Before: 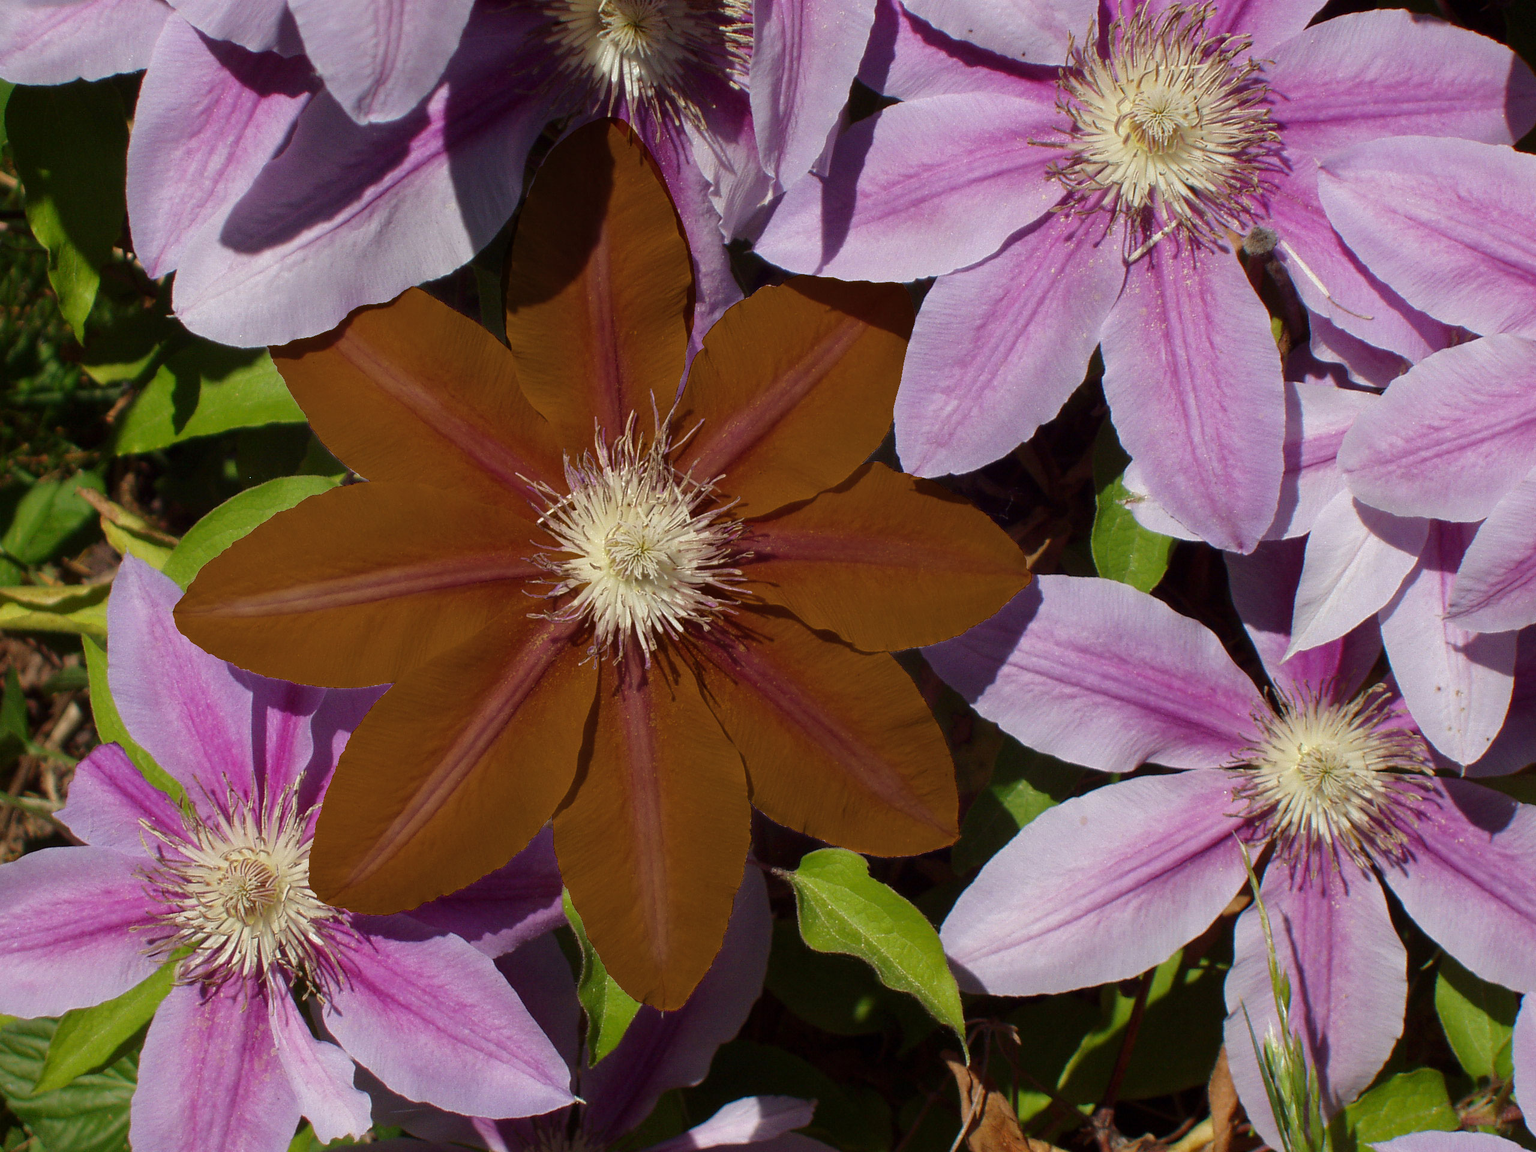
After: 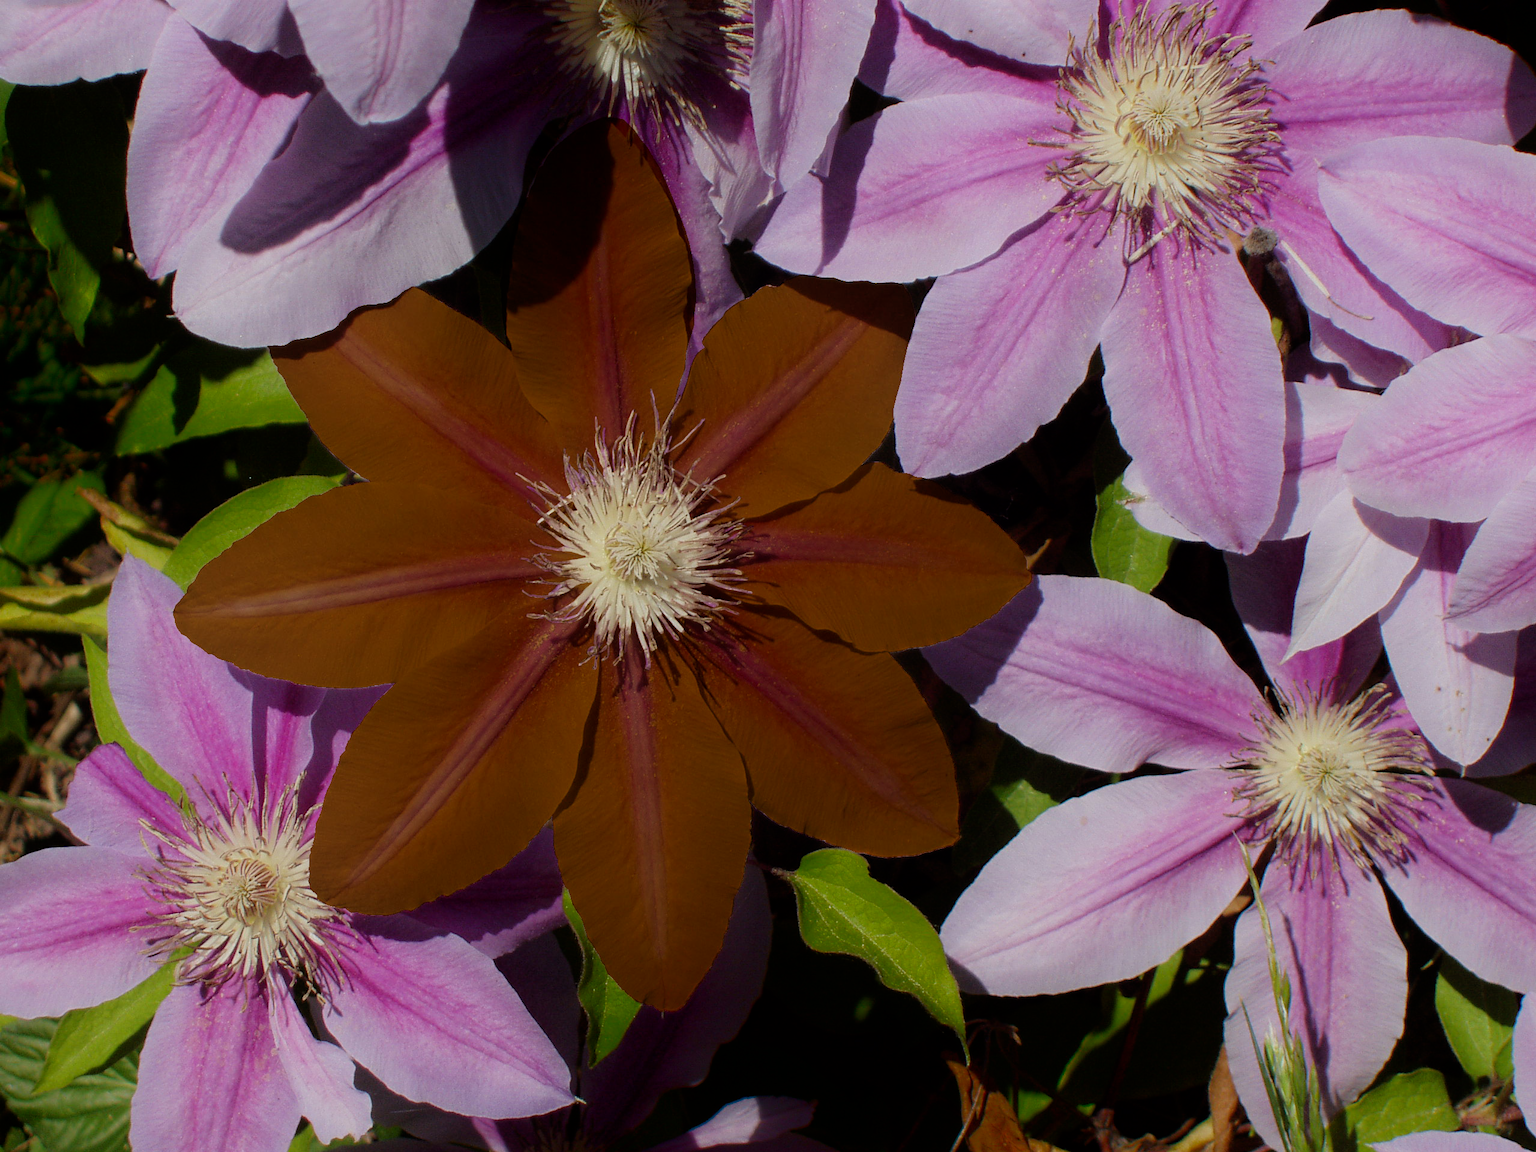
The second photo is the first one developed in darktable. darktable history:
filmic rgb: black relative exposure -7.65 EV, white relative exposure 4.56 EV, hardness 3.61, color science v6 (2022)
shadows and highlights: shadows -54.3, highlights 86.09, soften with gaussian
